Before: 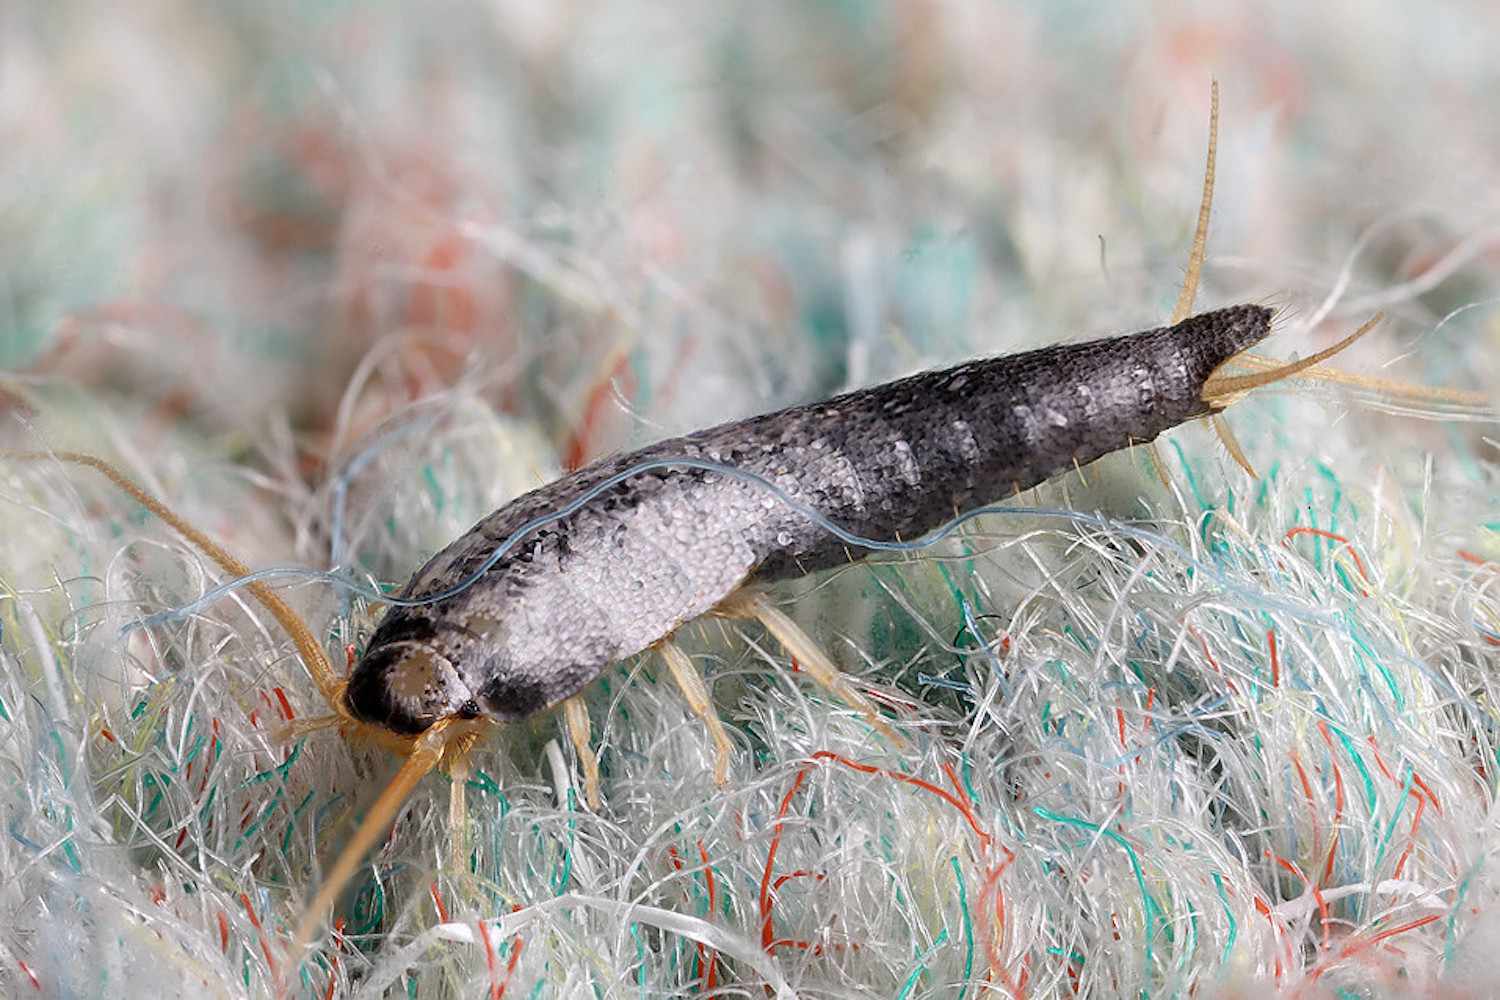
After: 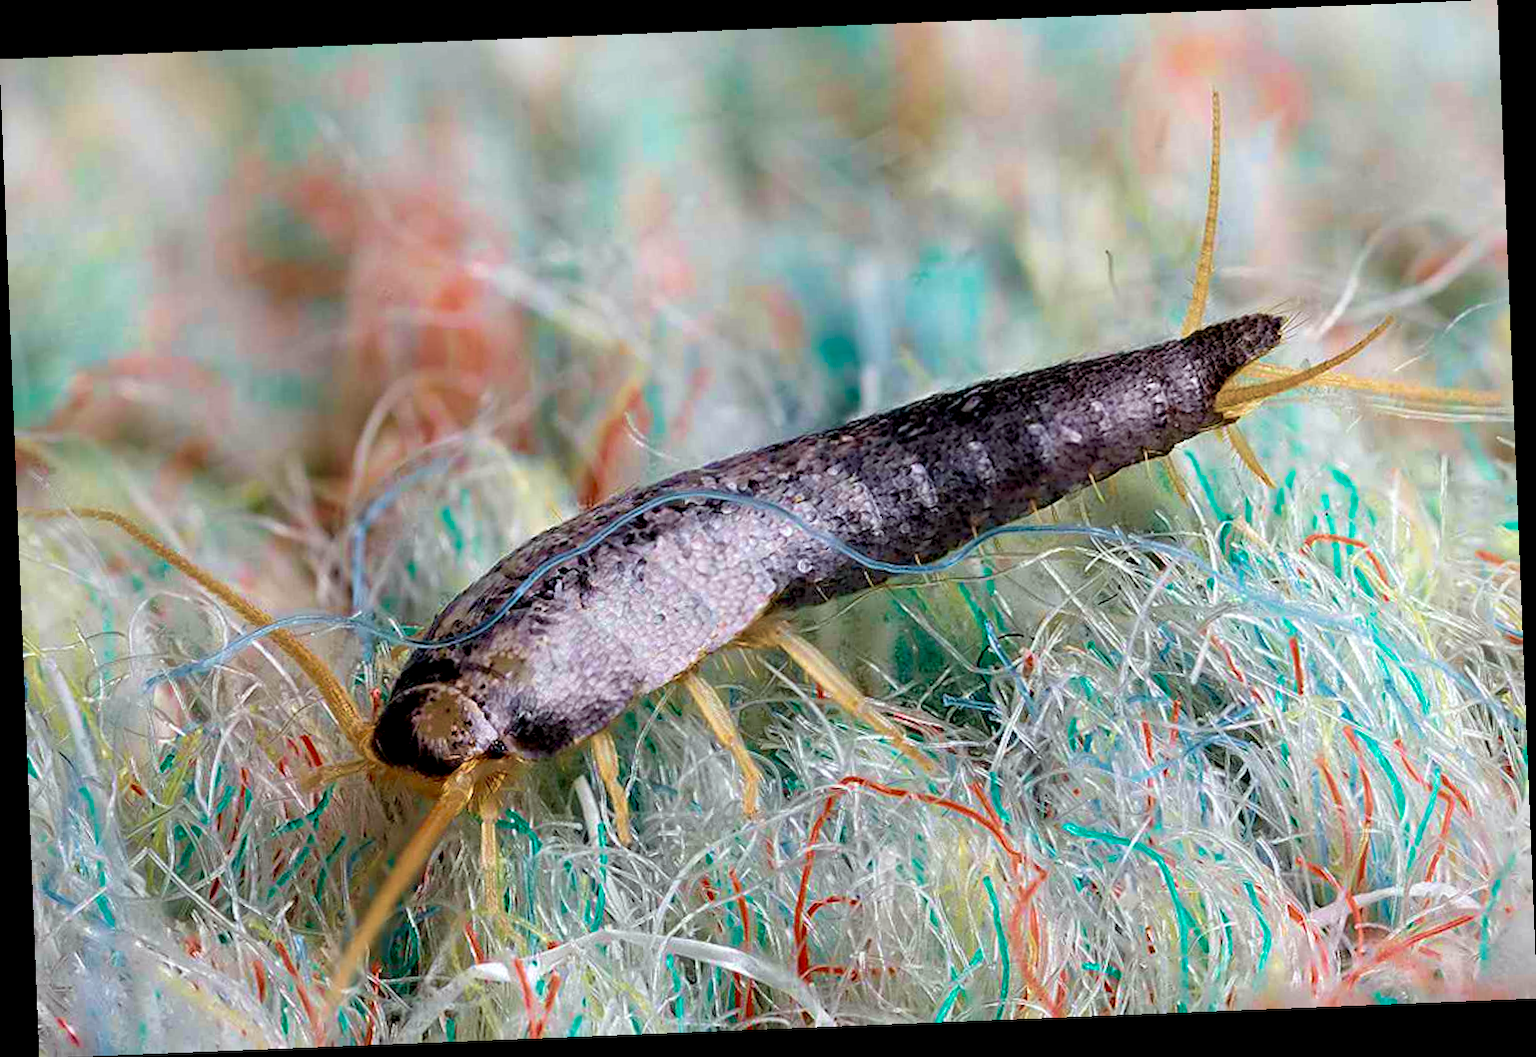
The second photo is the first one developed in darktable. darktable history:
exposure: black level correction 0.011, compensate highlight preservation false
haze removal: adaptive false
velvia: strength 74%
white balance: red 0.978, blue 0.999
rotate and perspective: rotation -2.29°, automatic cropping off
